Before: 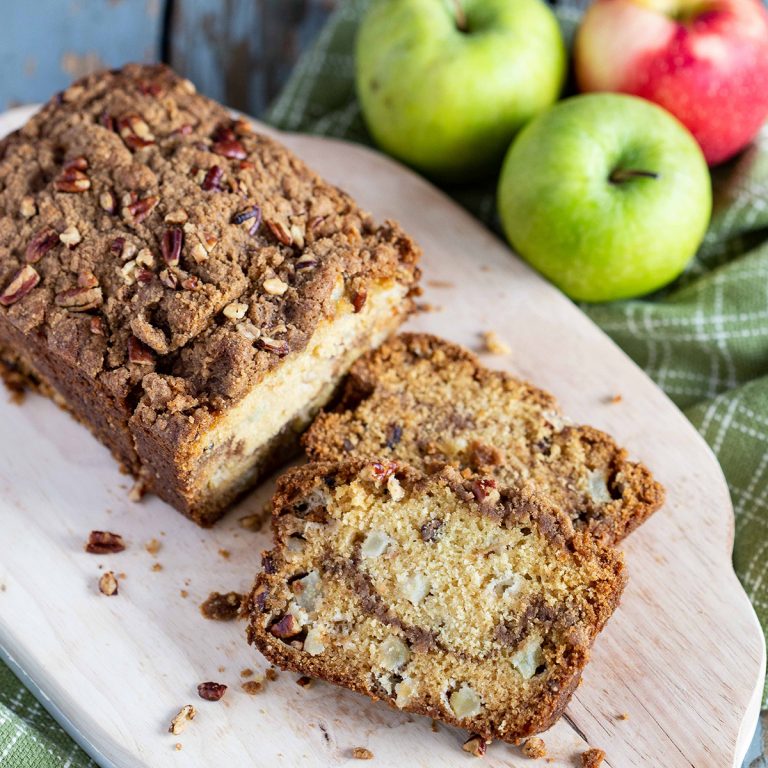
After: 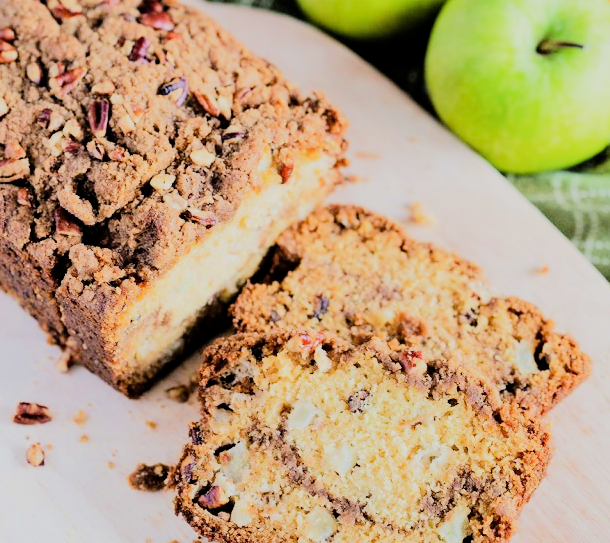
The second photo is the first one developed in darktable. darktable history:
tone equalizer: -7 EV 0.16 EV, -6 EV 0.578 EV, -5 EV 1.17 EV, -4 EV 1.35 EV, -3 EV 1.16 EV, -2 EV 0.6 EV, -1 EV 0.158 EV, edges refinement/feathering 500, mask exposure compensation -1.57 EV, preserve details no
crop: left 9.622%, top 16.881%, right 10.859%, bottom 12.322%
filmic rgb: middle gray luminance 29.24%, black relative exposure -10.4 EV, white relative exposure 5.5 EV, target black luminance 0%, hardness 3.97, latitude 2.86%, contrast 1.122, highlights saturation mix 3.69%, shadows ↔ highlights balance 15.29%
